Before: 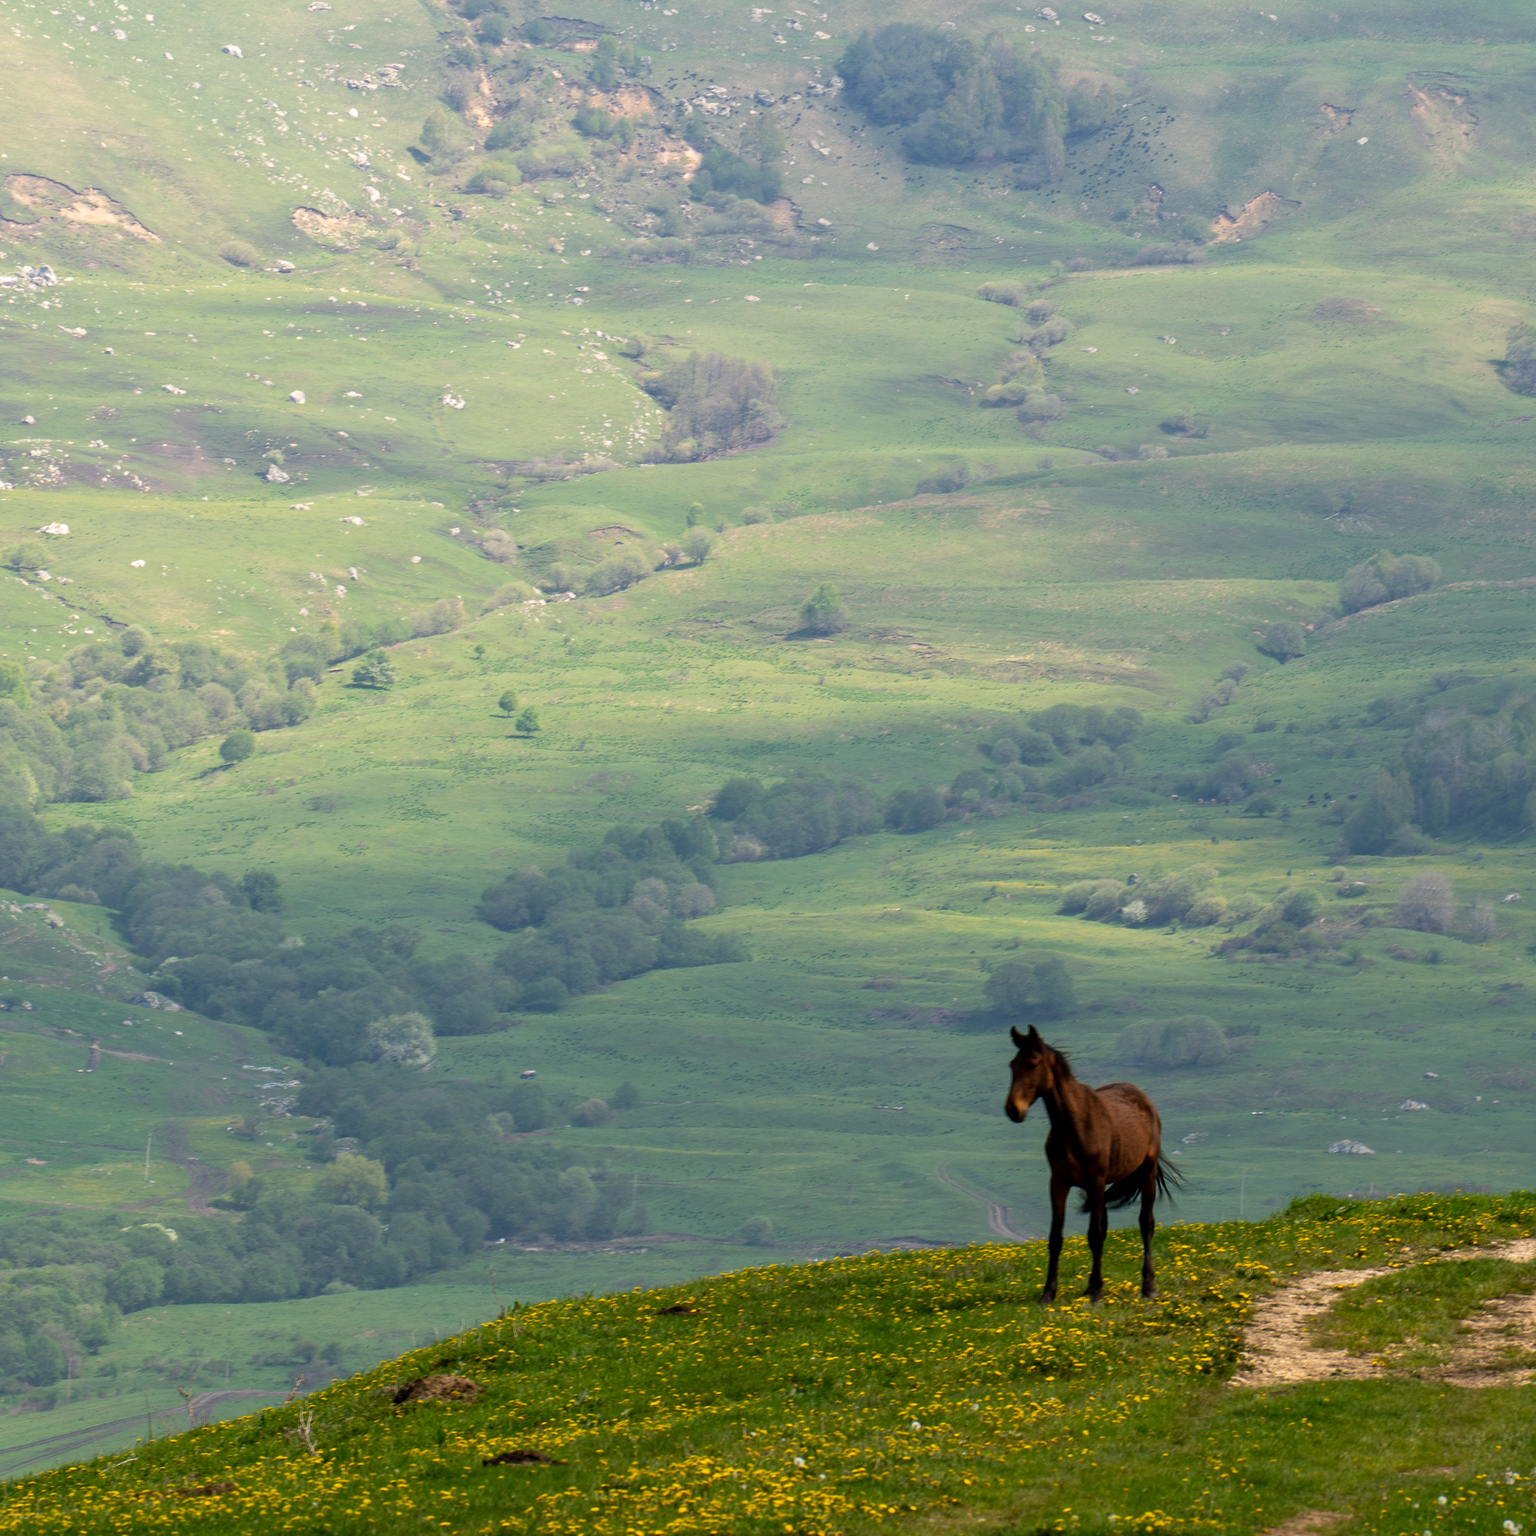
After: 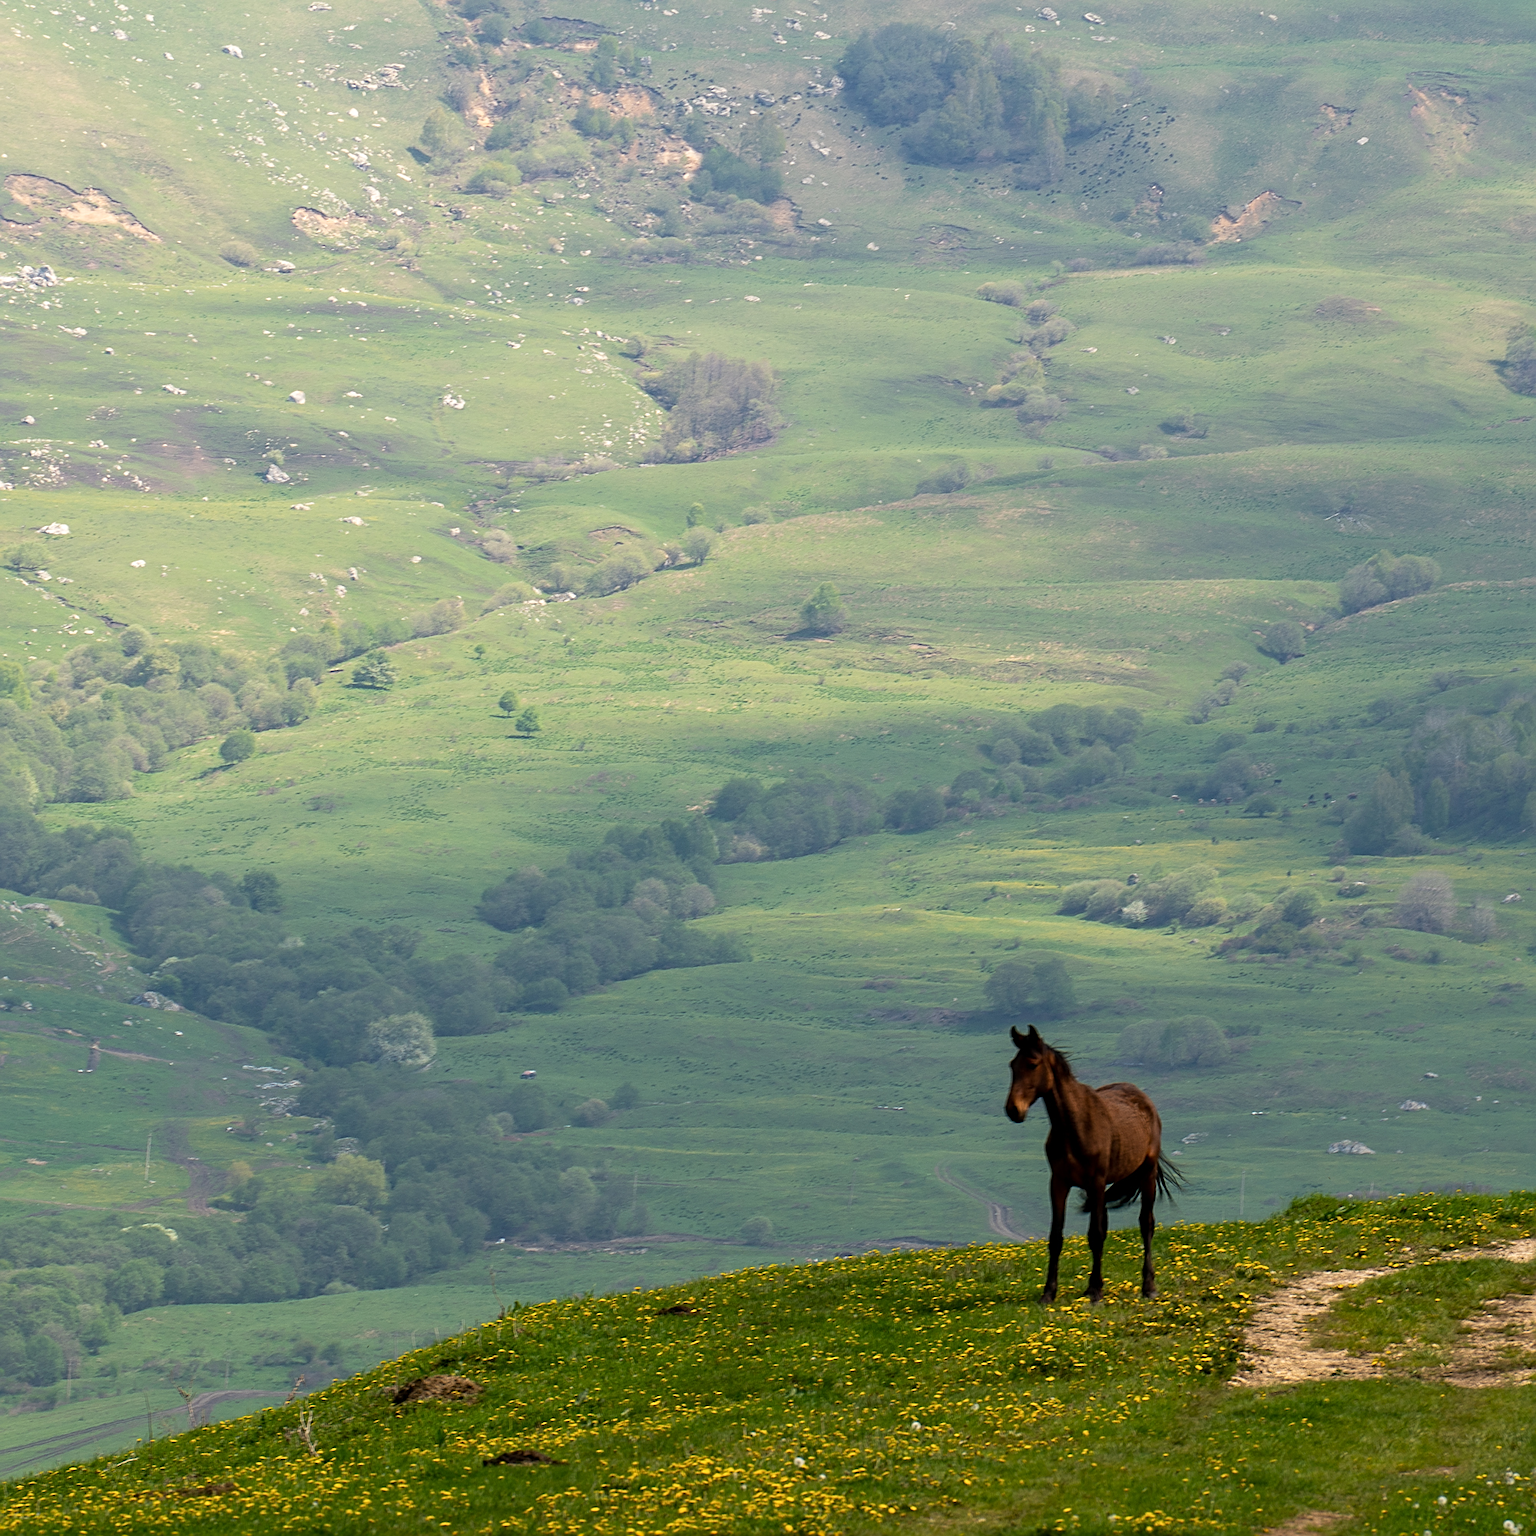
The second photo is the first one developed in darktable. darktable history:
sharpen: amount 0.575
